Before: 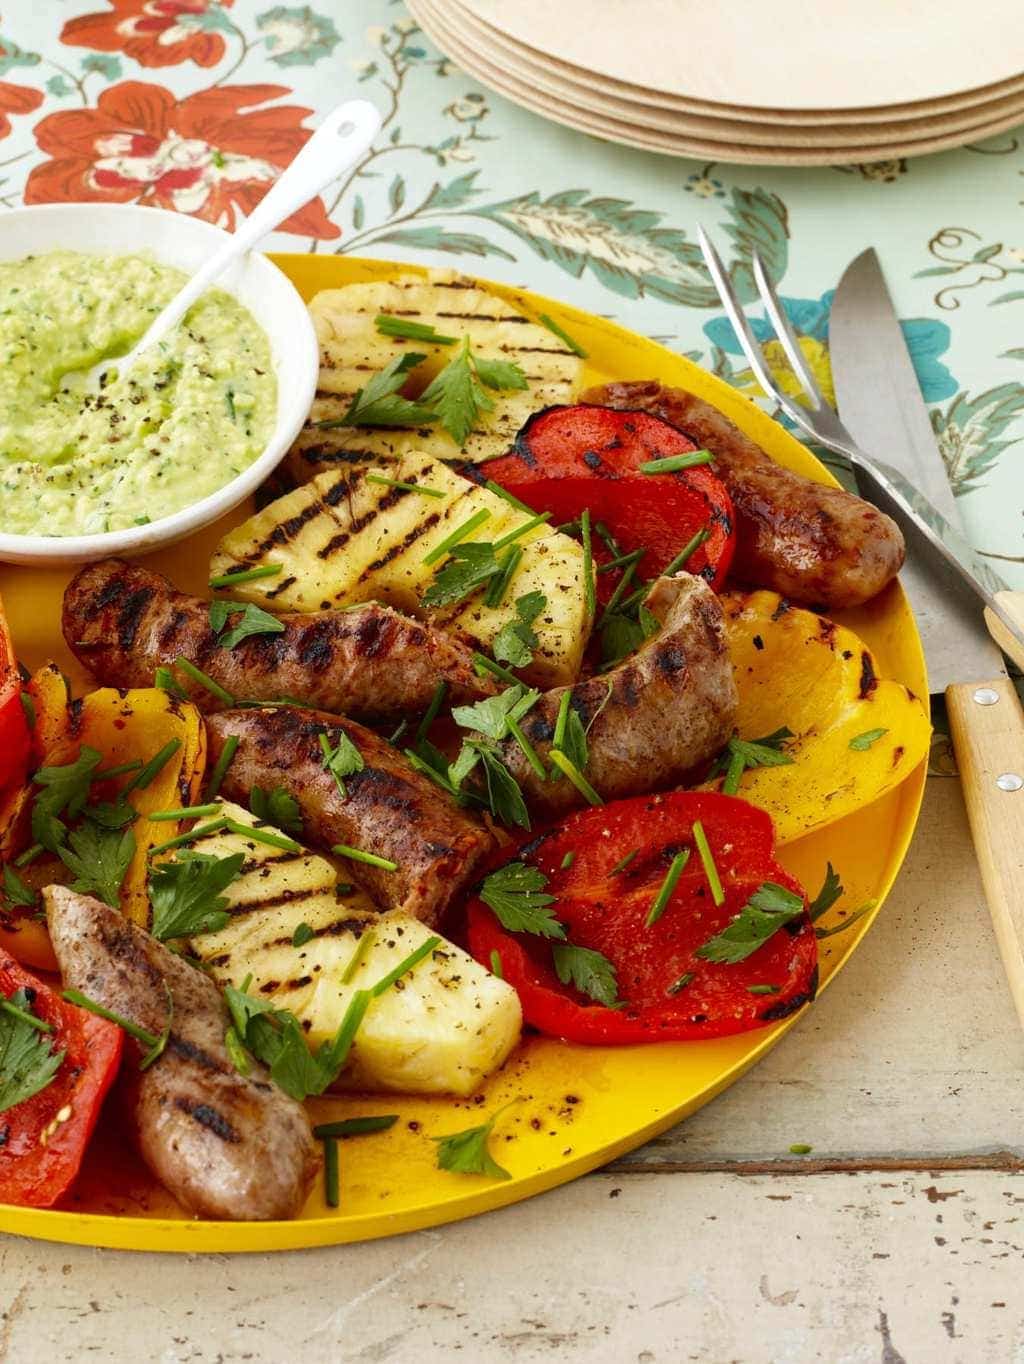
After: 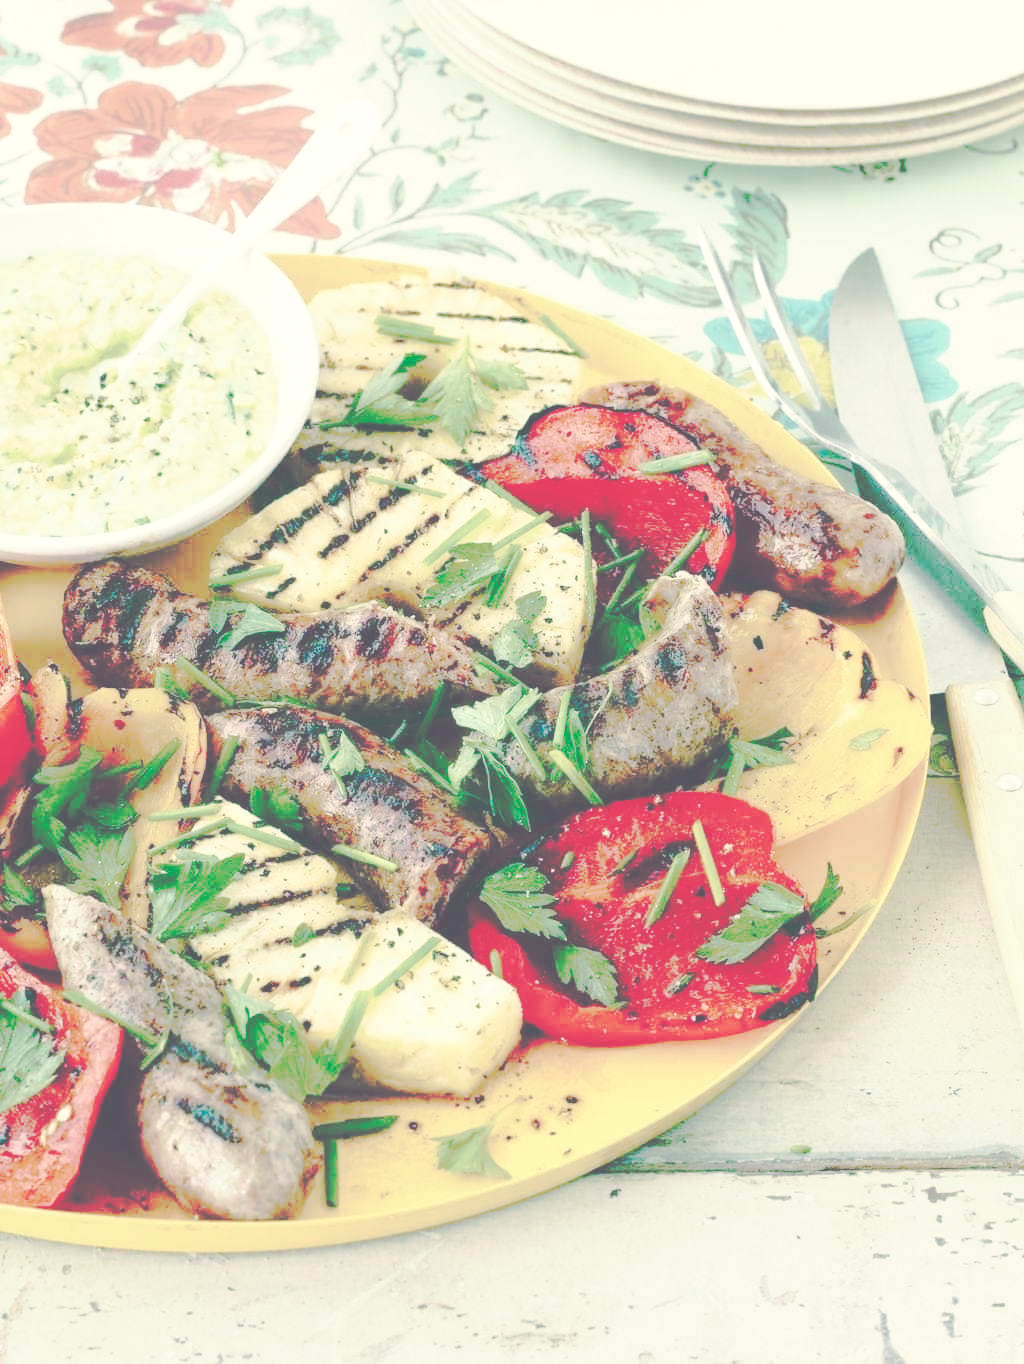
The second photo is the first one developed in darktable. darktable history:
tone curve: curves: ch0 [(0, 0) (0.003, 0.003) (0.011, 0.011) (0.025, 0.025) (0.044, 0.044) (0.069, 0.068) (0.1, 0.099) (0.136, 0.134) (0.177, 0.175) (0.224, 0.222) (0.277, 0.274) (0.335, 0.331) (0.399, 0.394) (0.468, 0.463) (0.543, 0.691) (0.623, 0.746) (0.709, 0.804) (0.801, 0.865) (0.898, 0.931) (1, 1)], preserve colors none
color look up table: target L [98.97, 98.6, 98.11, 94.32, 90, 93.67, 95.59, 93.44, 87.82, 90.29, 84.46, 73.66, 68.13, 64.51, 48.61, 200, 98.35, 89.59, 86.54, 87.17, 80.78, 75.92, 78.84, 75.65, 56.91, 67.48, 51.92, 44.36, 41.57, 98.87, 98.4, 94.89, 84.47, 81.46, 80.64, 76.71, 63.97, 58.03, 60.57, 59.33, 59.37, 56.24, 43.65, 34.71, 99.08, 92.05, 87.3, 84.67, 63.52], target a [-2.275, -6.881, -7.804, -27.25, -53.3, -26.57, -15.9, -1.794, -46.76, -19.92, -61.04, -23.92, -43.18, -34, -22.85, 0, -4.186, 11.57, 6.193, 10.57, 30.58, 32.2, 26.73, 0.836, 50.05, -8.674, 42.7, 11.86, -5.824, -0.973, 0.093, 6.55, 28.06, 21.64, 3.376, -9.518, 61.83, 54.81, -4.1, 19.59, 1.116, -10.03, 21.36, 7.588, -1.551, -26.46, -43.99, -18.21, -20.75], target b [10.22, 30.88, 35.66, 2.294, 14.52, 22.39, 17.76, 31.96, 9.488, 50.64, 45.58, 20.45, 23.48, 1.704, 9.124, 0, 19.99, 14.56, 46.52, 12.08, 1.048, 34.63, 17.58, 22.93, -11.2, 3.847, 4.045, -2.211, 0.5, 8.061, 6.876, 1.342, -13.34, -3.03, 0.677, -25.48, -43.75, -30.2, -46.89, -29.97, -15.45, -18.74, -24.33, -28.96, 7.327, 2.601, -8.951, -7.122, -10.11], num patches 49
